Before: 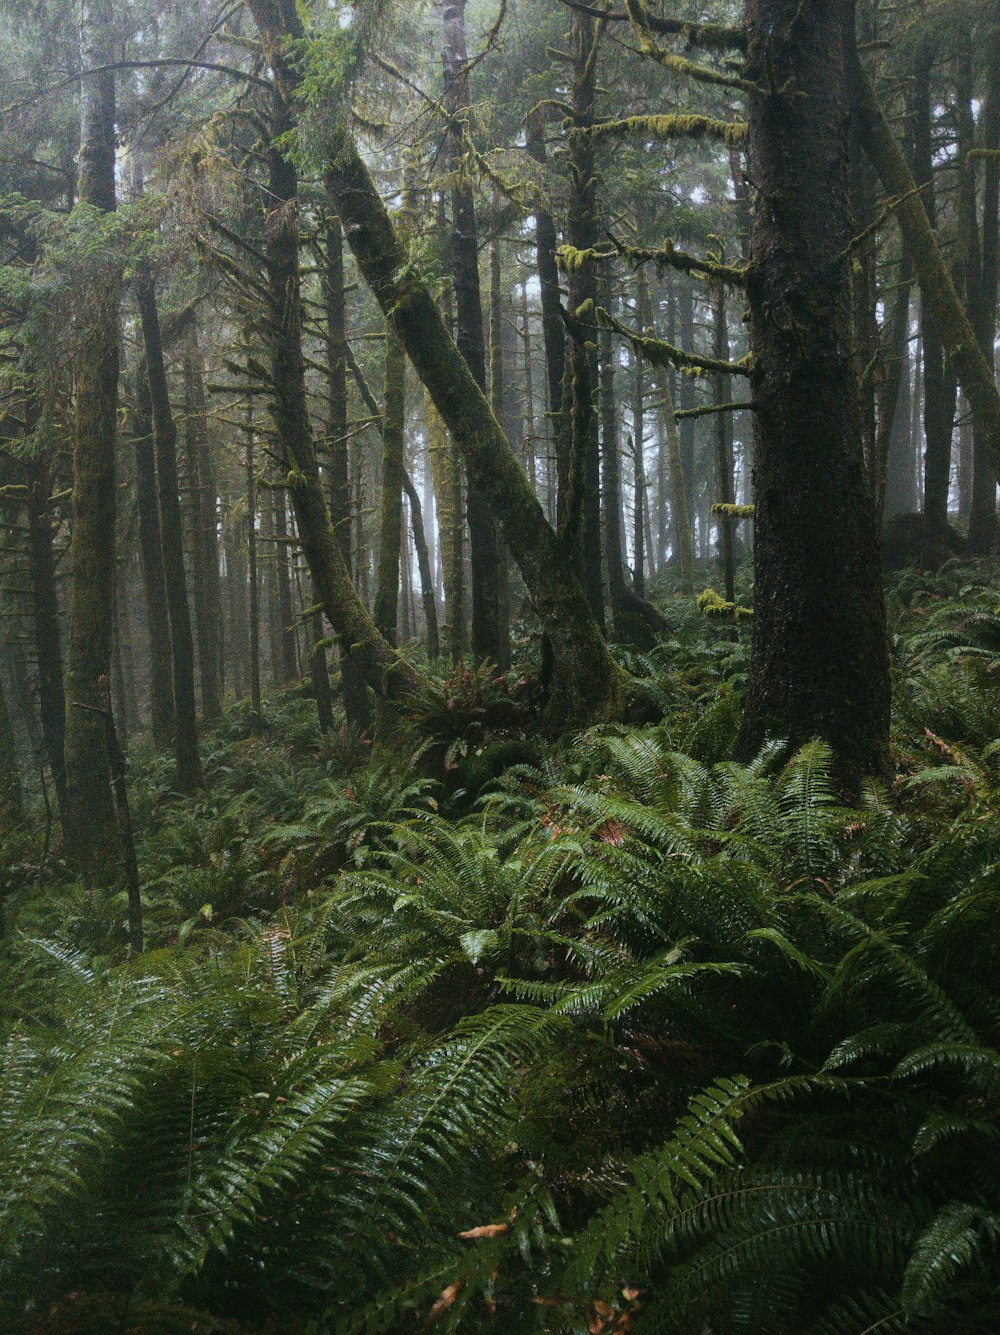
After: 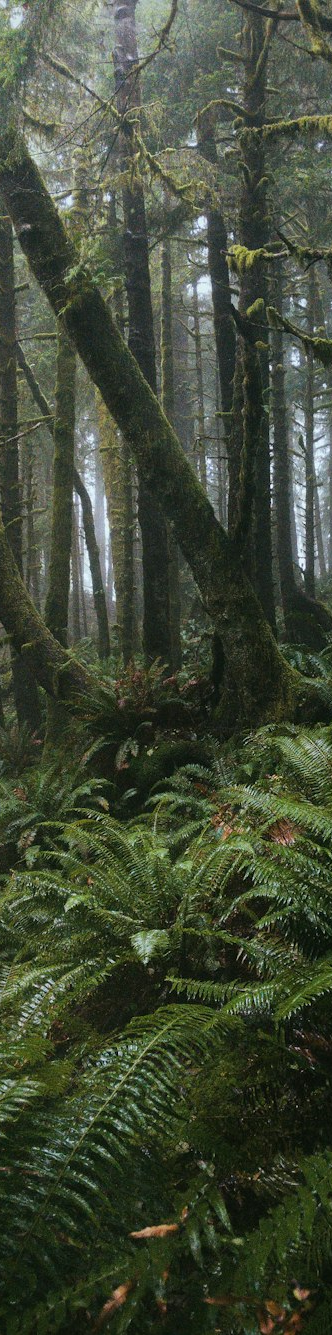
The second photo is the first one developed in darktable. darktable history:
crop: left 32.994%, right 33.772%
